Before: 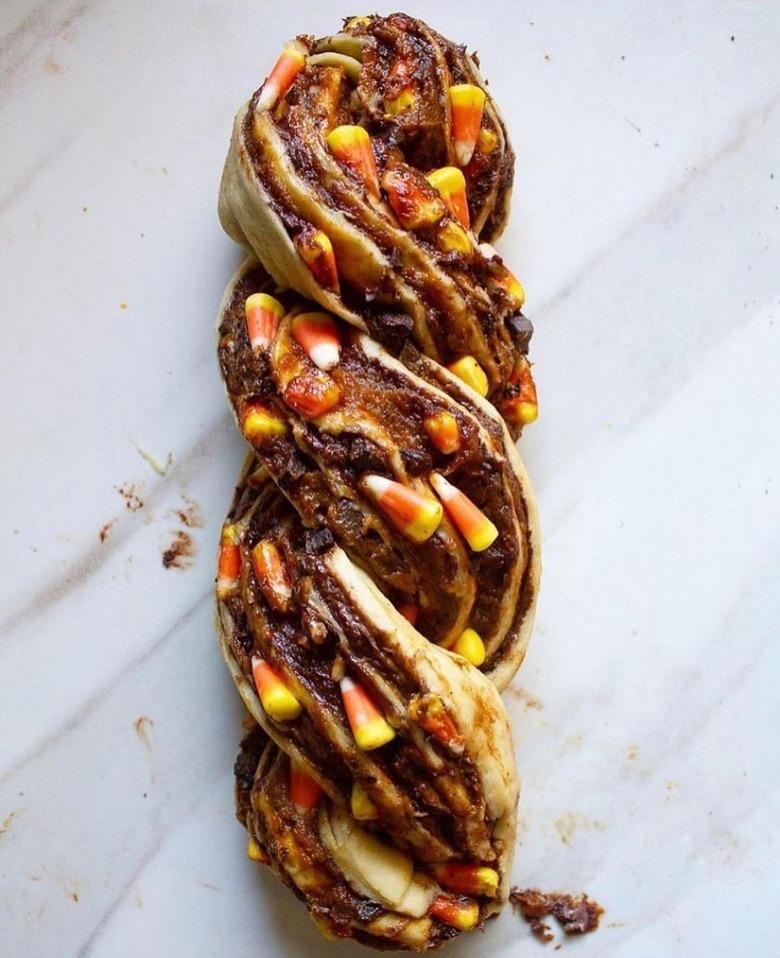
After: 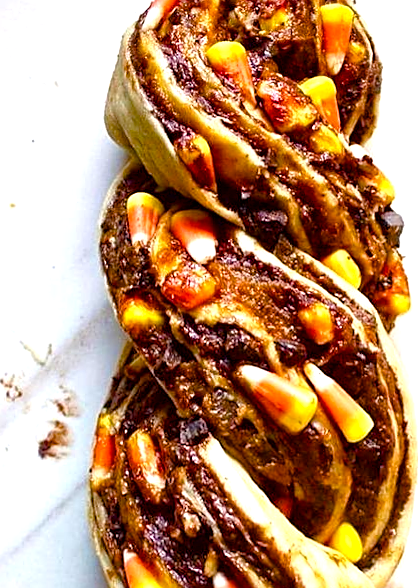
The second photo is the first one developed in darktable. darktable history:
crop: left 17.835%, top 7.675%, right 32.881%, bottom 32.213%
local contrast: mode bilateral grid, contrast 25, coarseness 60, detail 151%, midtone range 0.2
exposure: black level correction 0, exposure 0.7 EV, compensate exposure bias true, compensate highlight preservation false
sharpen: on, module defaults
color balance rgb: perceptual saturation grading › global saturation 35%, perceptual saturation grading › highlights -25%, perceptual saturation grading › shadows 50%
rotate and perspective: rotation 0.128°, lens shift (vertical) -0.181, lens shift (horizontal) -0.044, shear 0.001, automatic cropping off
